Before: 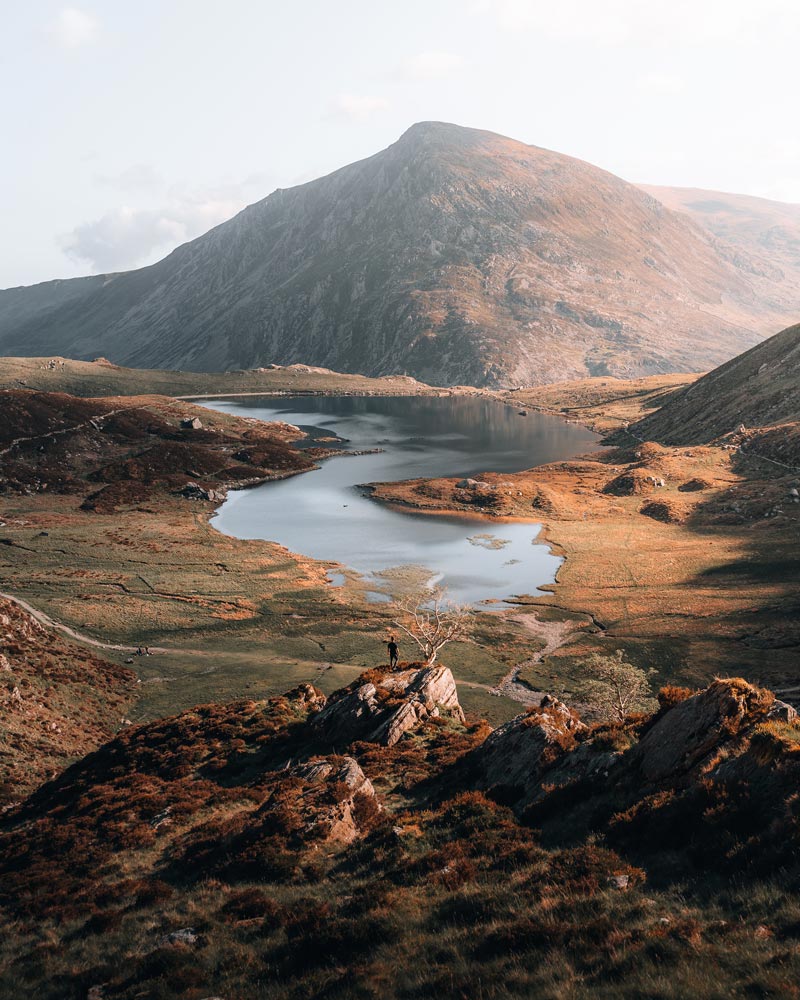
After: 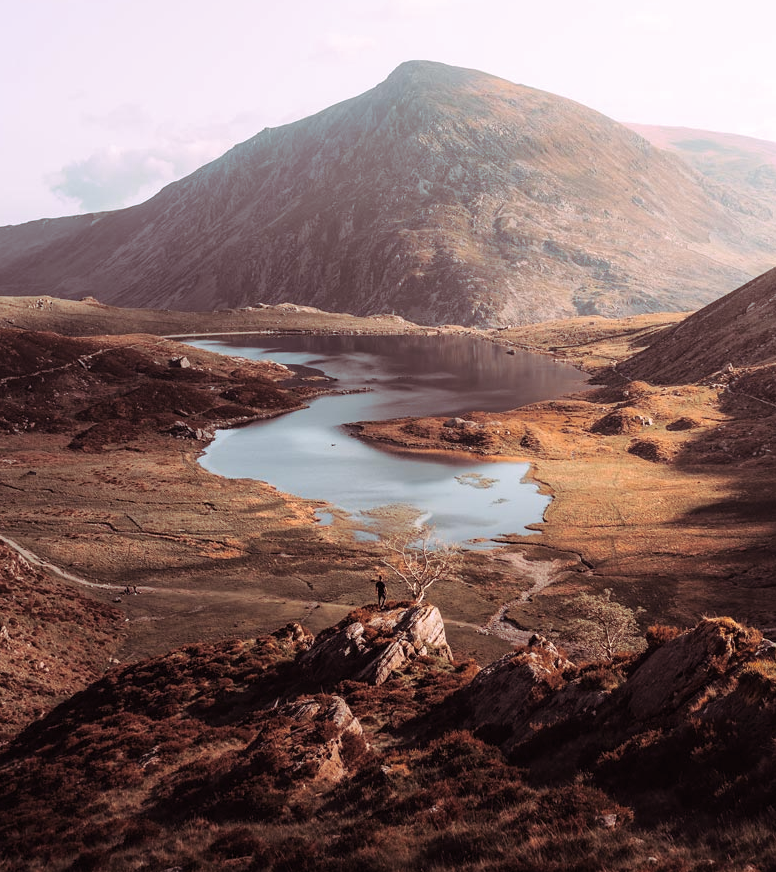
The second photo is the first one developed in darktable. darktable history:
split-toning: highlights › hue 298.8°, highlights › saturation 0.73, compress 41.76%
crop: left 1.507%, top 6.147%, right 1.379%, bottom 6.637%
